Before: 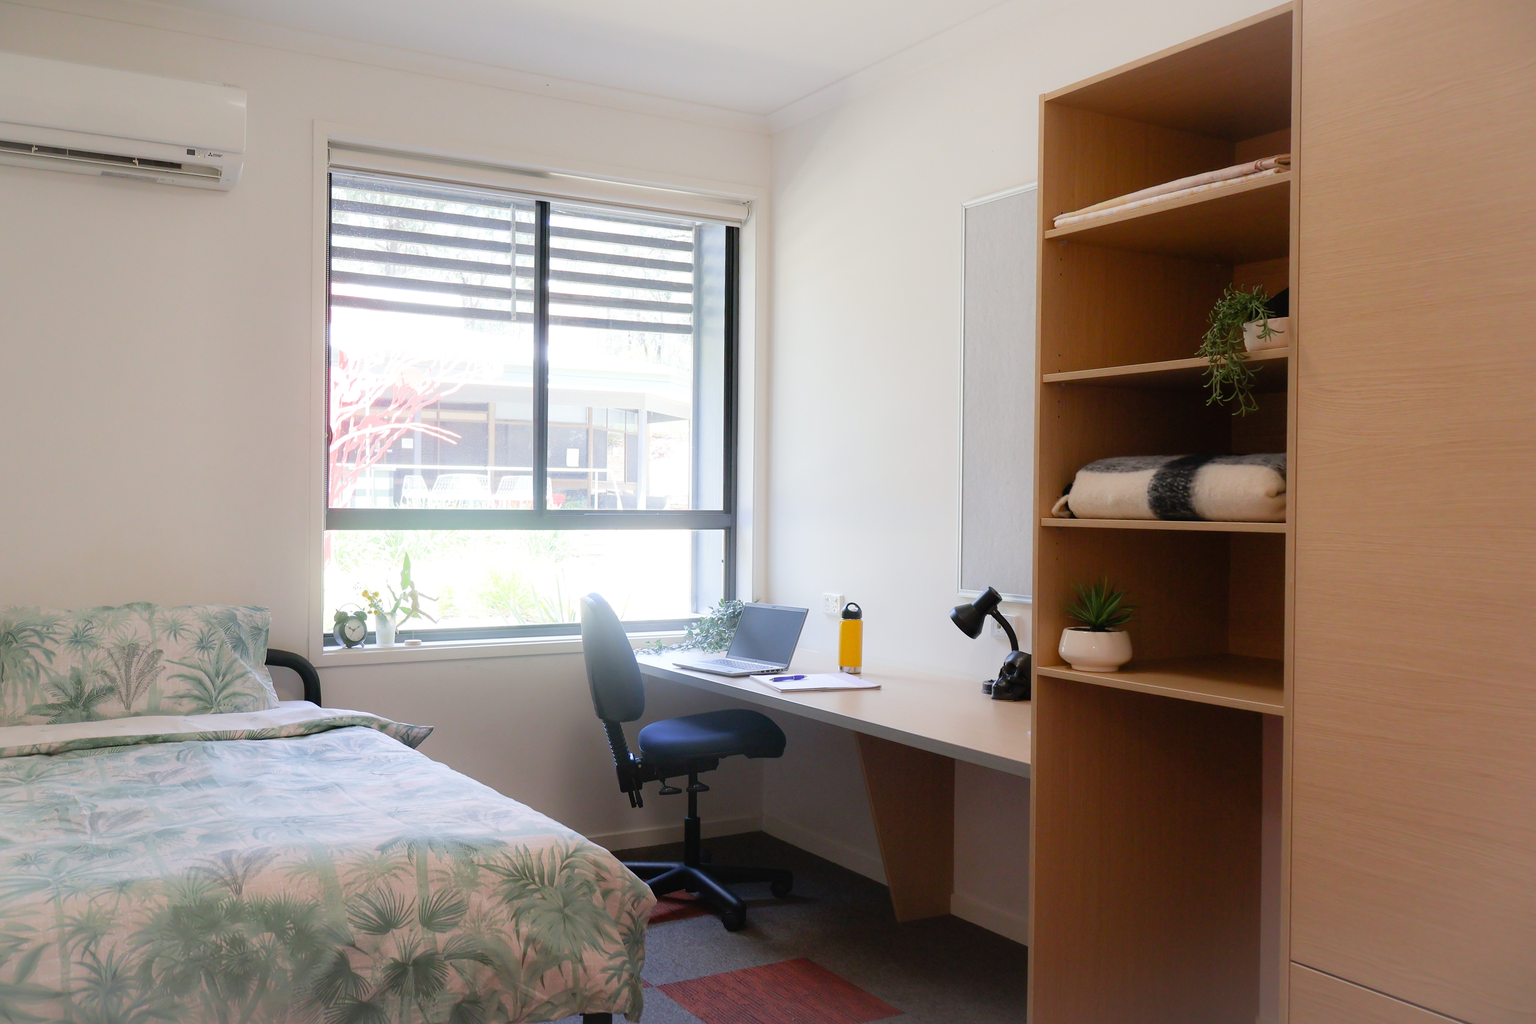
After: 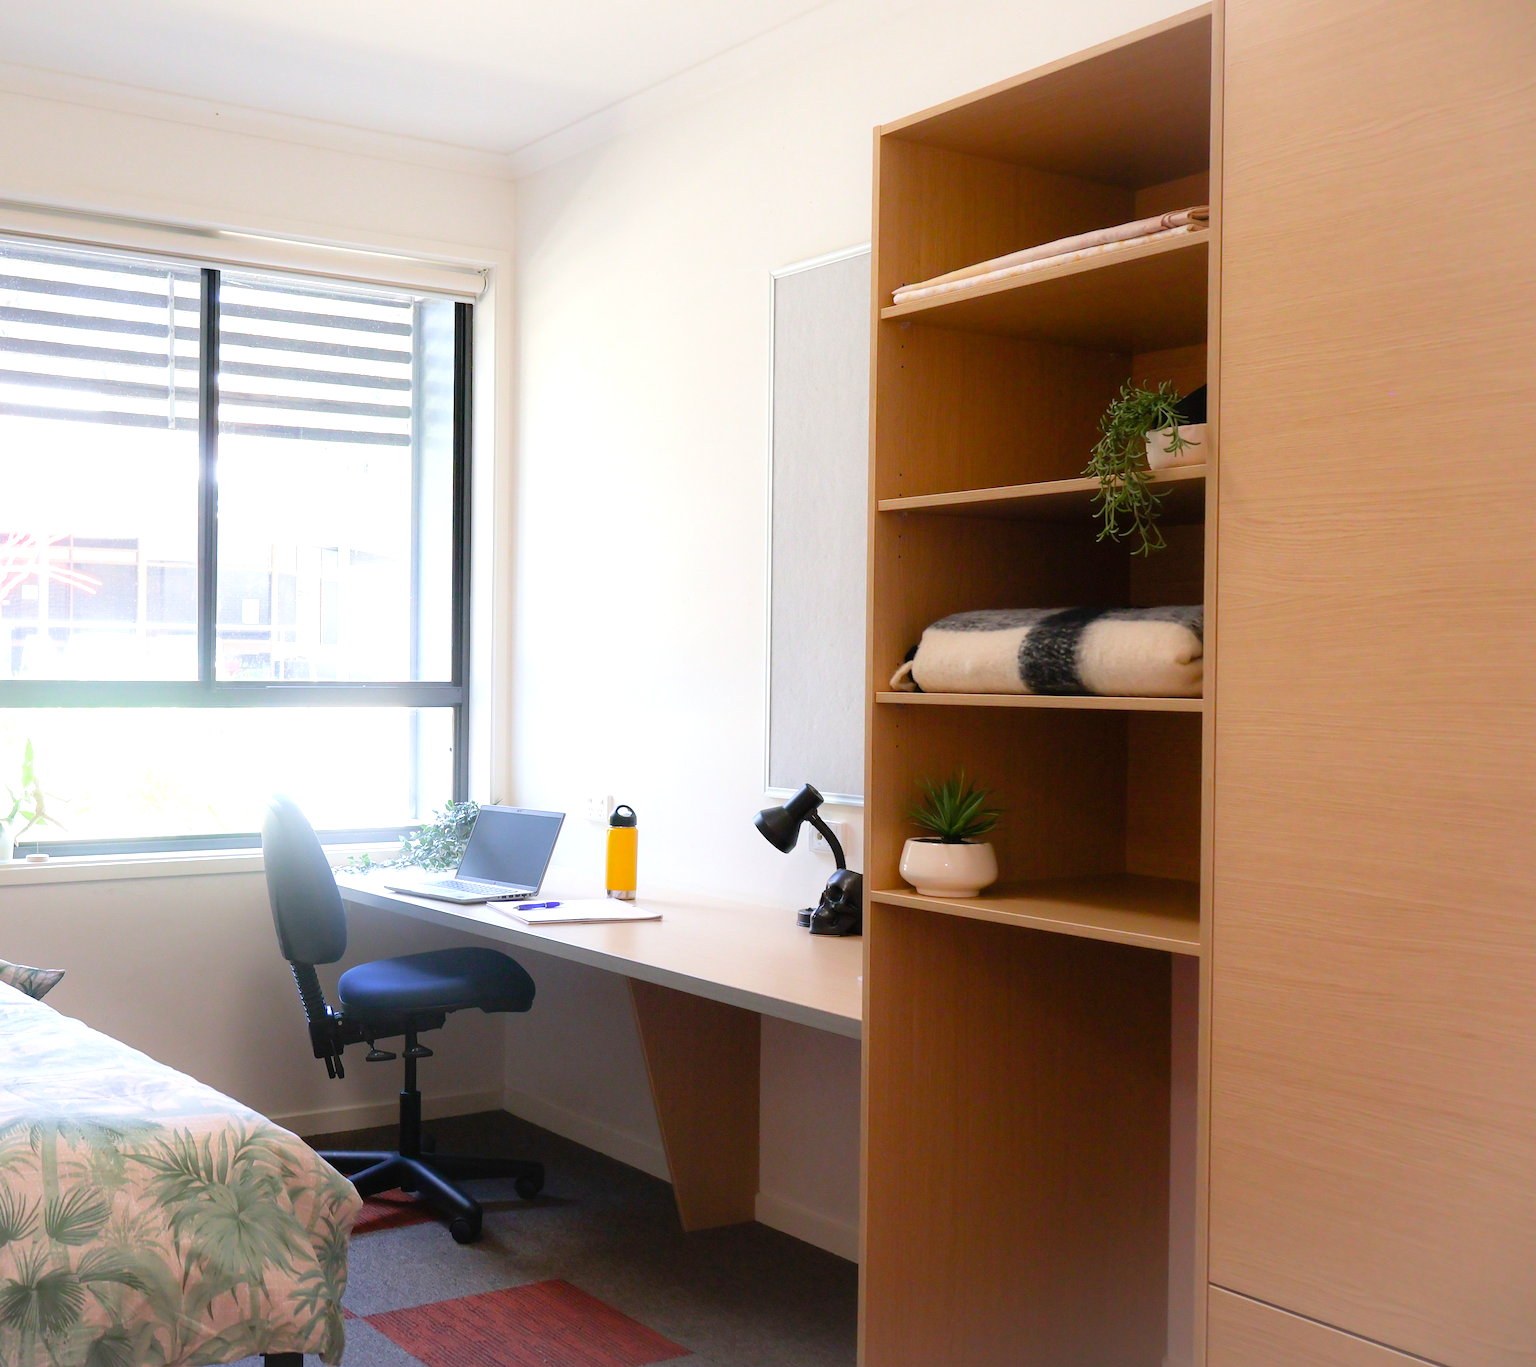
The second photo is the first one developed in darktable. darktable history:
exposure: black level correction 0.001, exposure 0.5 EV, compensate highlight preservation false
crop and rotate: left 25.086%
color balance rgb: power › luminance 1.278%, linear chroma grading › global chroma 9.904%, perceptual saturation grading › global saturation 0.527%
